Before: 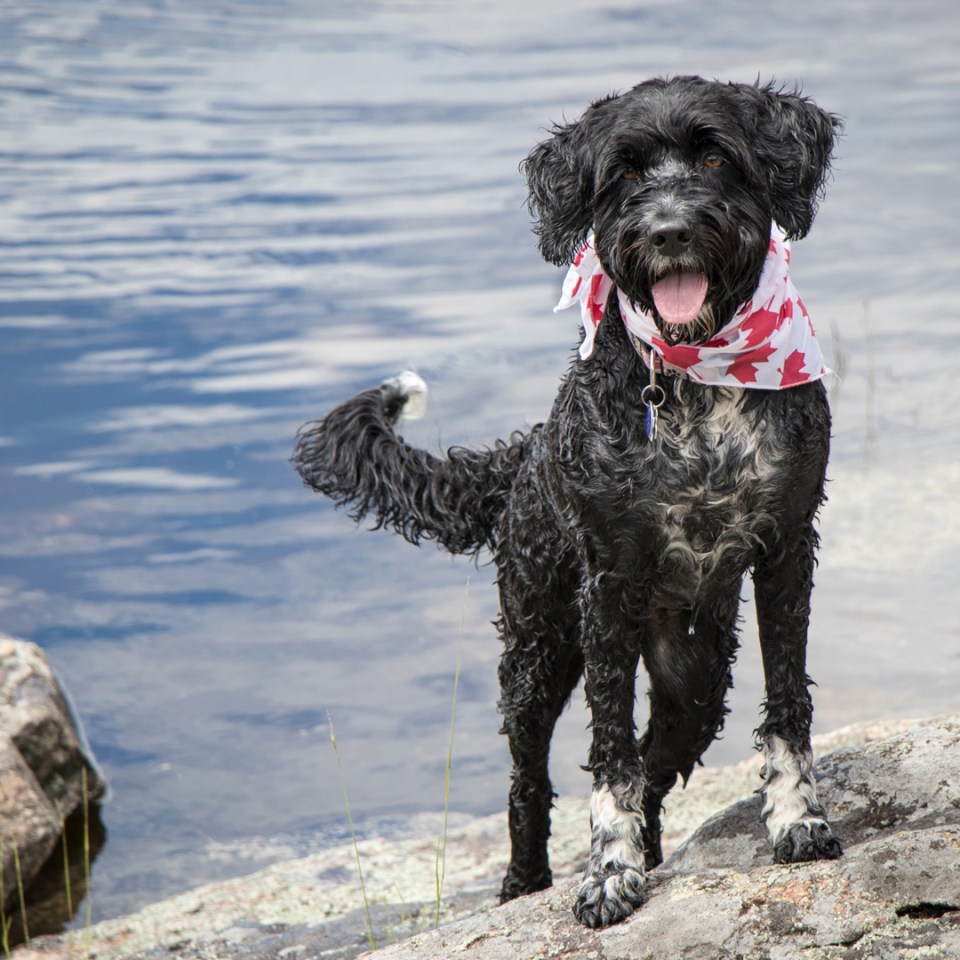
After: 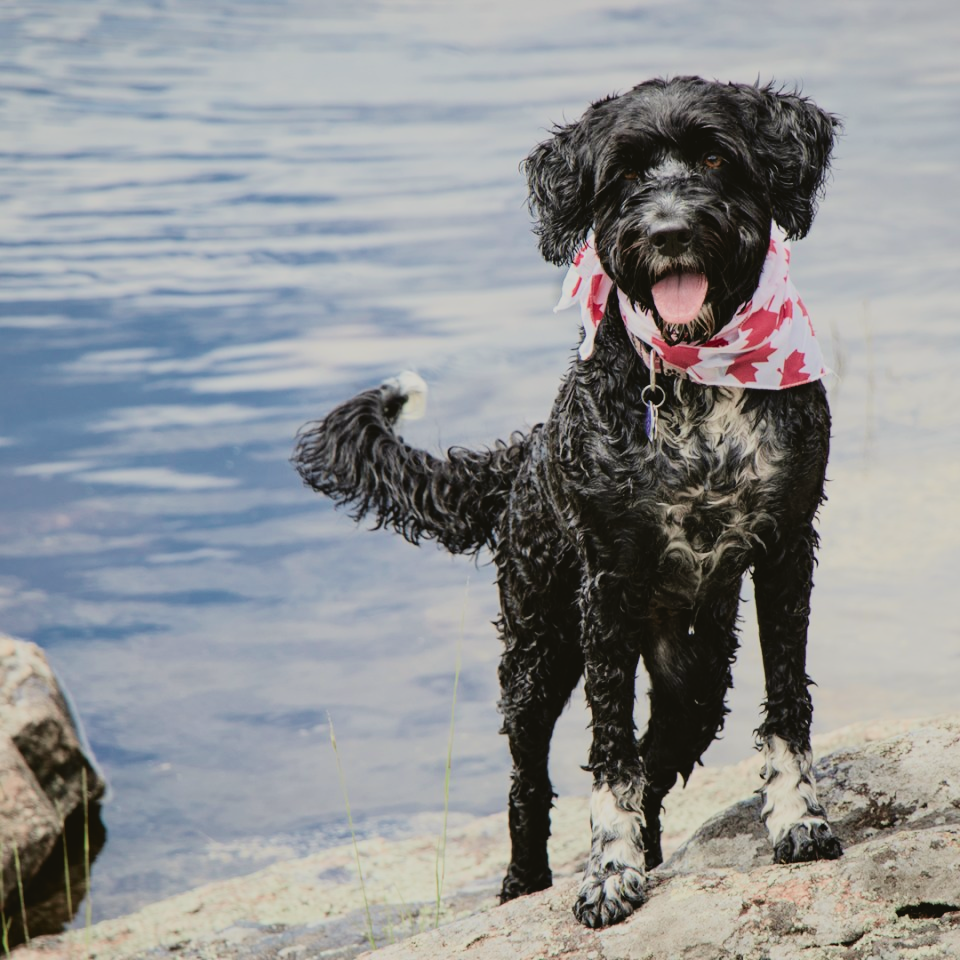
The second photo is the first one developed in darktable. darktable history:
filmic rgb: black relative exposure -6.82 EV, white relative exposure 5.89 EV, hardness 2.71
tone curve: curves: ch0 [(0, 0.049) (0.175, 0.178) (0.466, 0.498) (0.715, 0.767) (0.819, 0.851) (1, 0.961)]; ch1 [(0, 0) (0.437, 0.398) (0.476, 0.466) (0.505, 0.505) (0.534, 0.544) (0.595, 0.608) (0.641, 0.643) (1, 1)]; ch2 [(0, 0) (0.359, 0.379) (0.437, 0.44) (0.489, 0.495) (0.518, 0.537) (0.579, 0.579) (1, 1)], color space Lab, independent channels, preserve colors none
